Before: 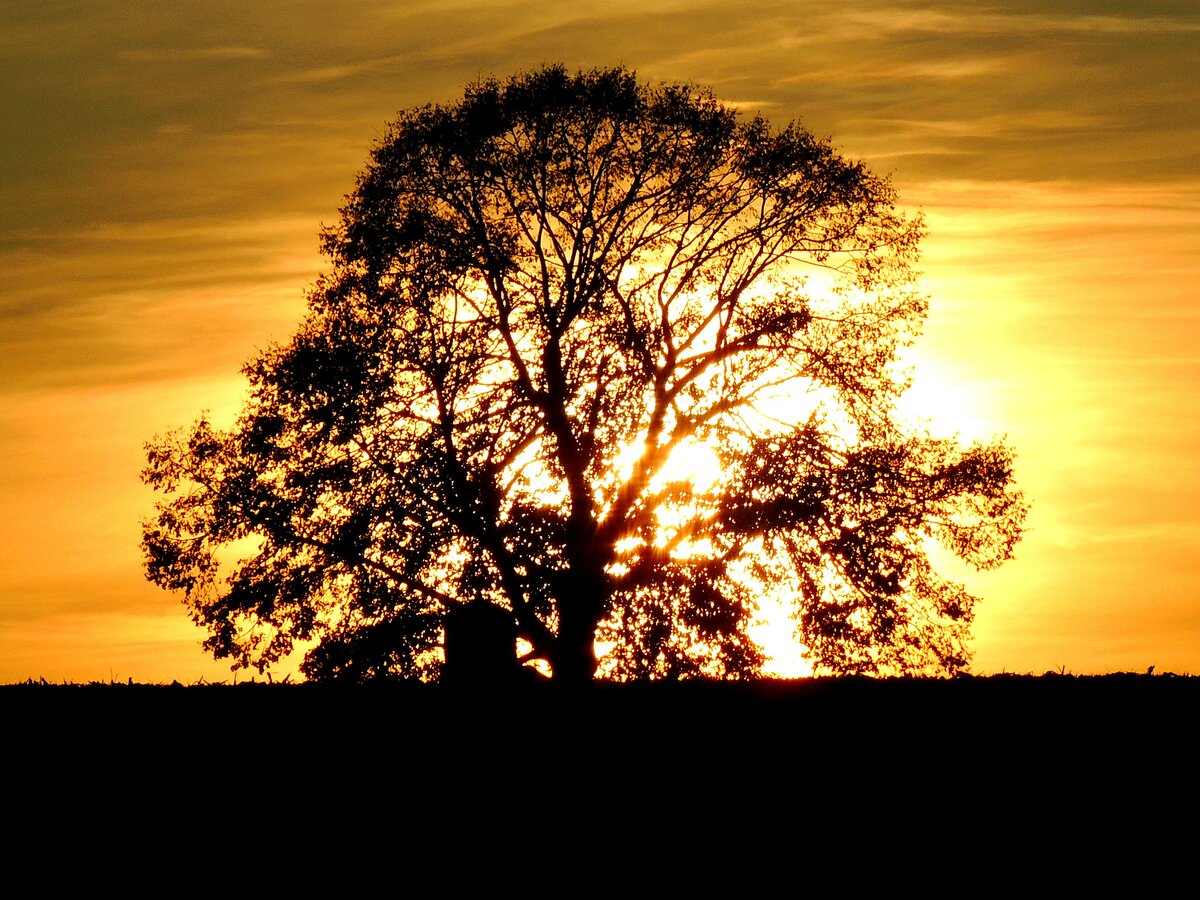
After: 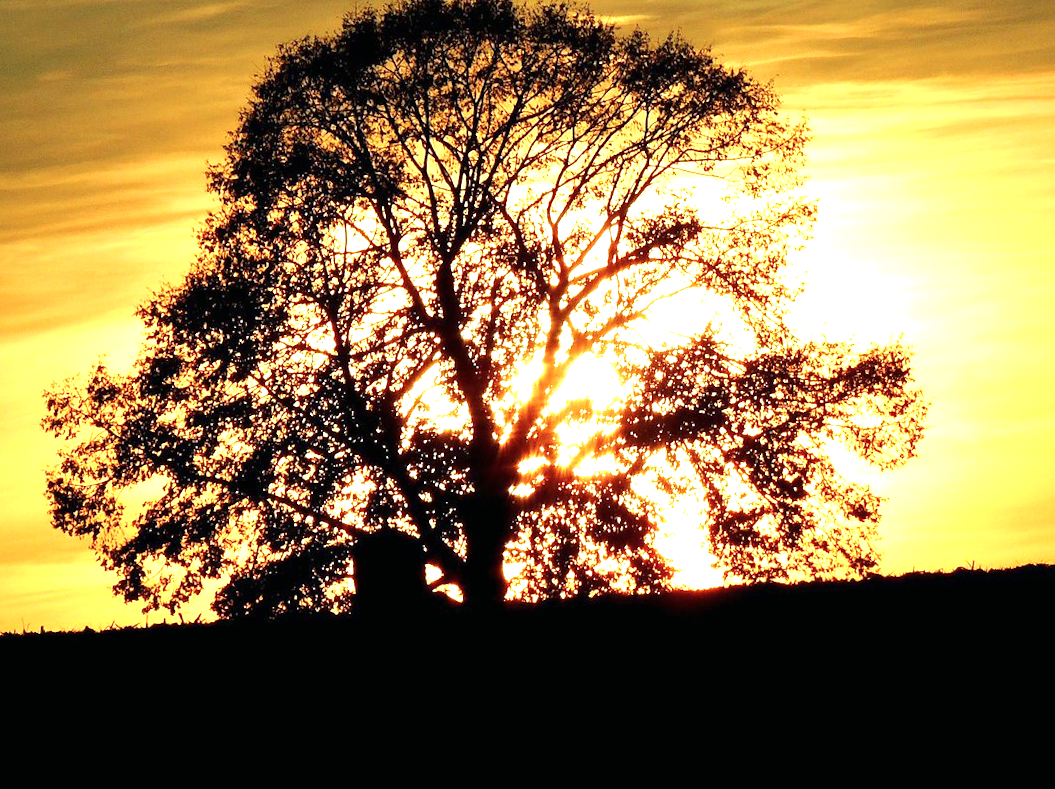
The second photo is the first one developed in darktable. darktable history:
crop and rotate: angle 3.28°, left 5.481%, top 5.691%
exposure: black level correction 0, exposure 0.896 EV, compensate exposure bias true, compensate highlight preservation false
color calibration: illuminant Planckian (black body), x 0.376, y 0.374, temperature 4115.19 K
